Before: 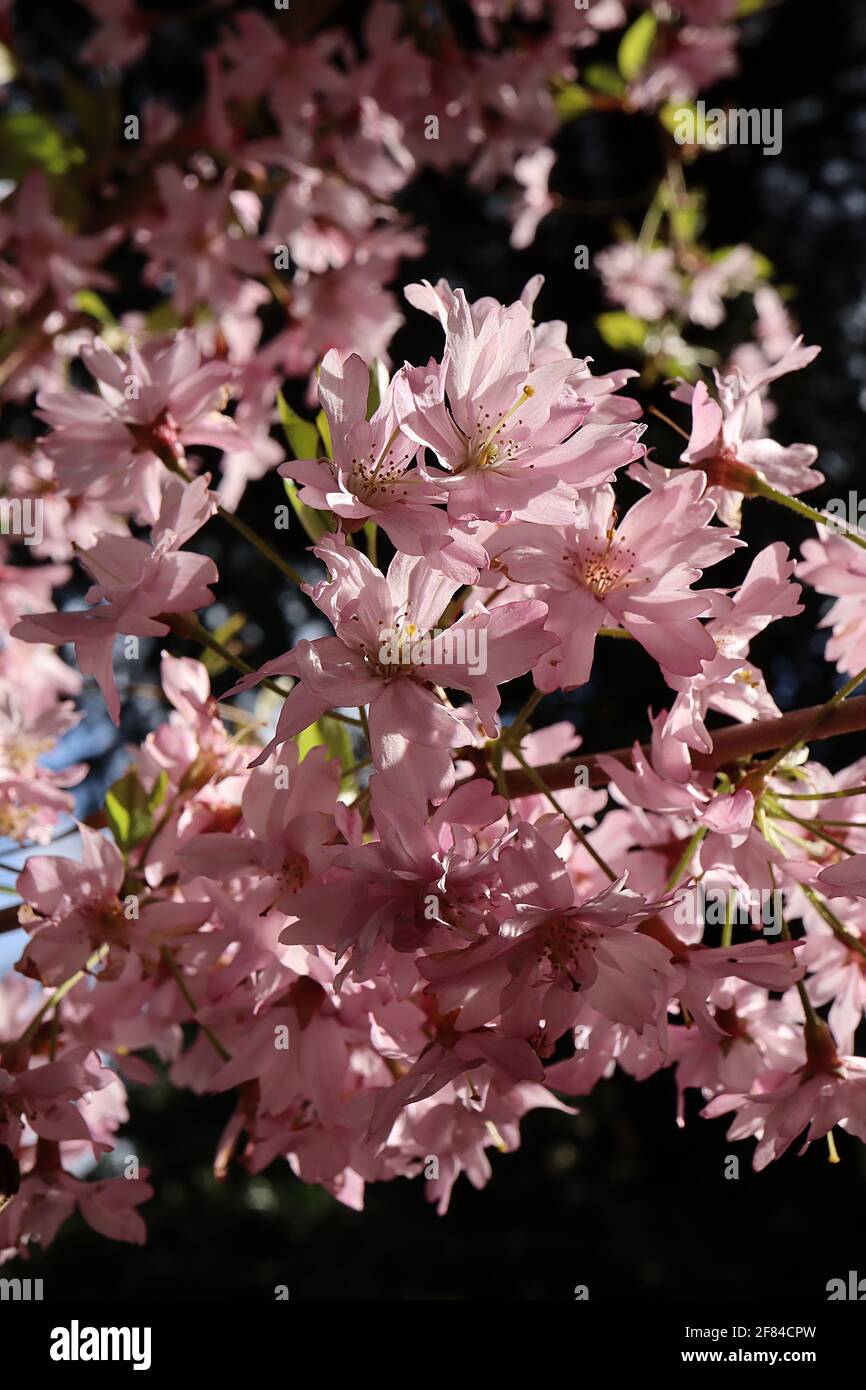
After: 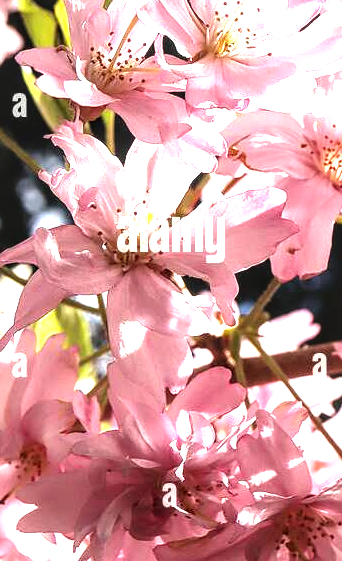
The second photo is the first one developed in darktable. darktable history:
local contrast: detail 130%
crop: left 30.281%, top 29.692%, right 30.113%, bottom 29.89%
exposure: black level correction 0, exposure 1.199 EV, compensate highlight preservation false
tone equalizer: -8 EV -0.717 EV, -7 EV -0.721 EV, -6 EV -0.603 EV, -5 EV -0.419 EV, -3 EV 0.374 EV, -2 EV 0.6 EV, -1 EV 0.68 EV, +0 EV 0.743 EV
